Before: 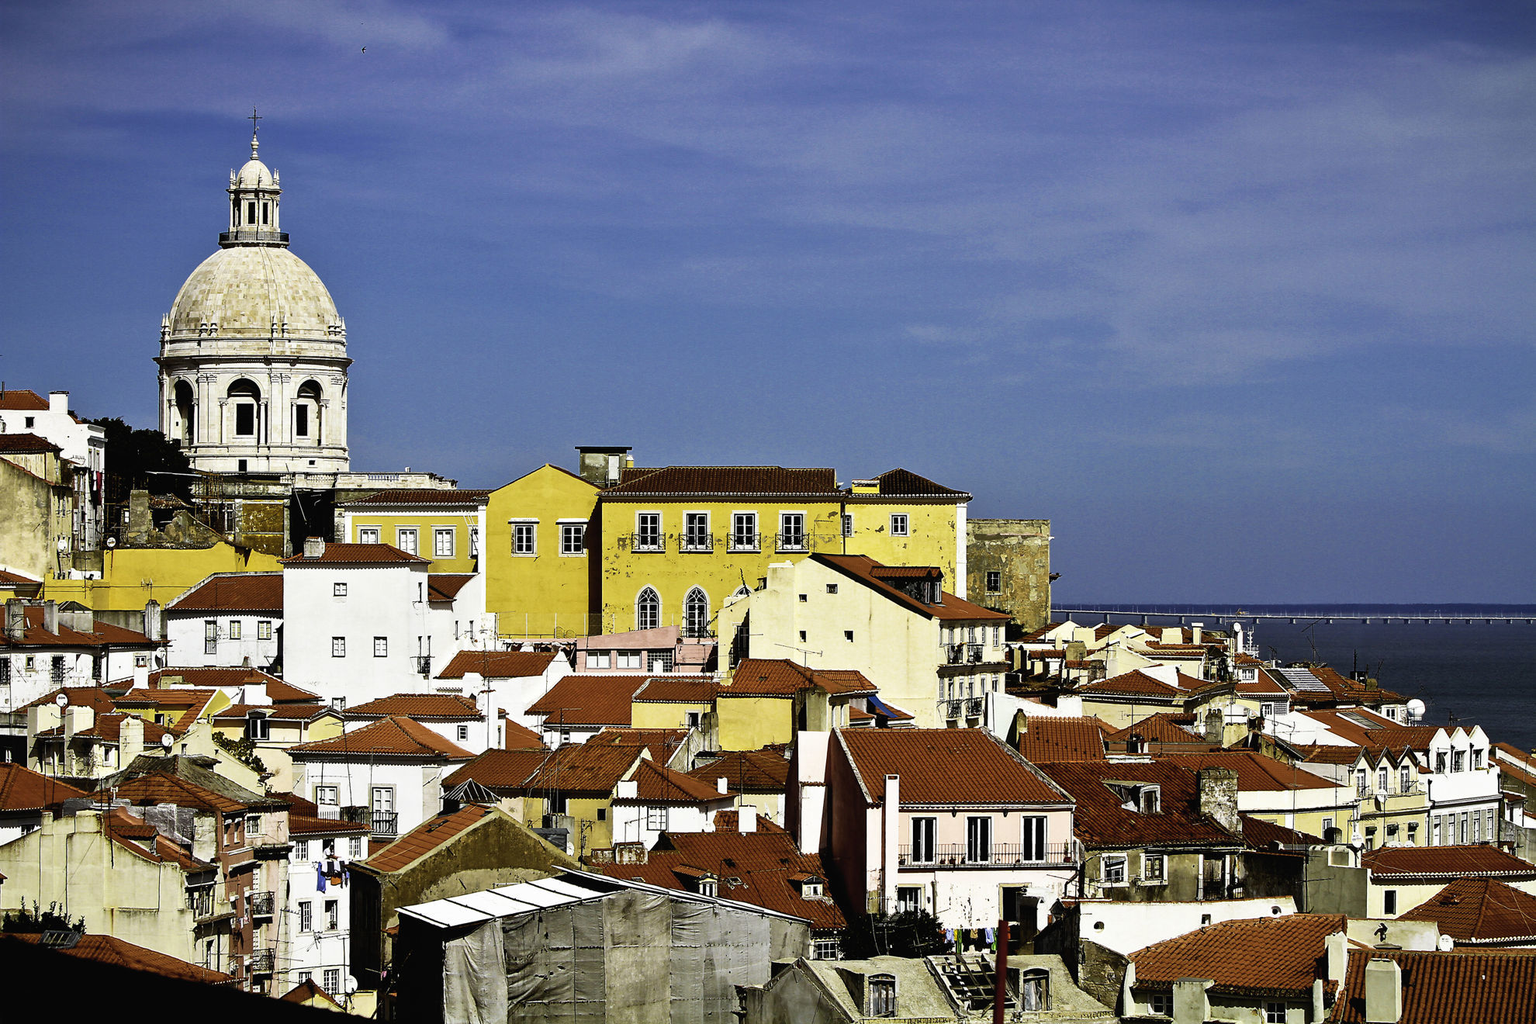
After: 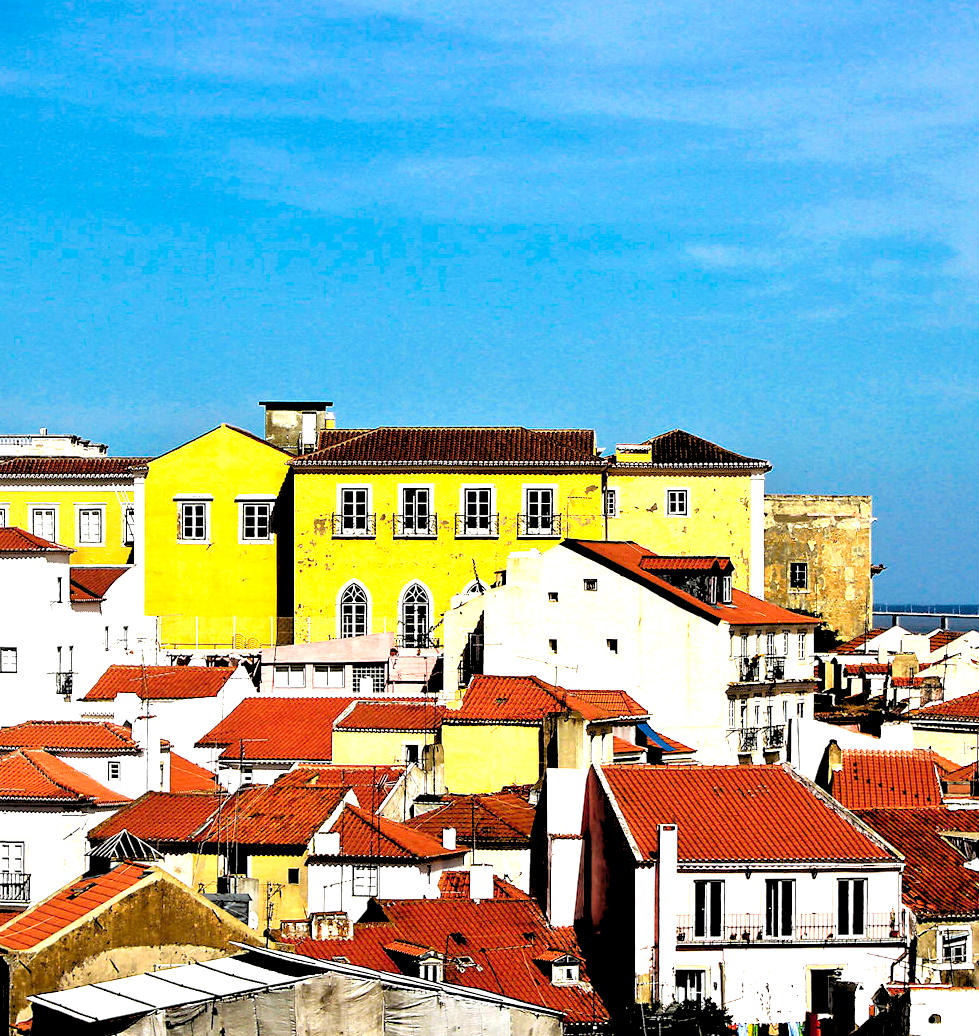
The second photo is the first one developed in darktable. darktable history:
crop and rotate: angle 0.02°, left 24.353%, top 13.219%, right 26.156%, bottom 8.224%
rgb levels: levels [[0.029, 0.461, 0.922], [0, 0.5, 1], [0, 0.5, 1]]
exposure: exposure 0.74 EV, compensate highlight preservation false
